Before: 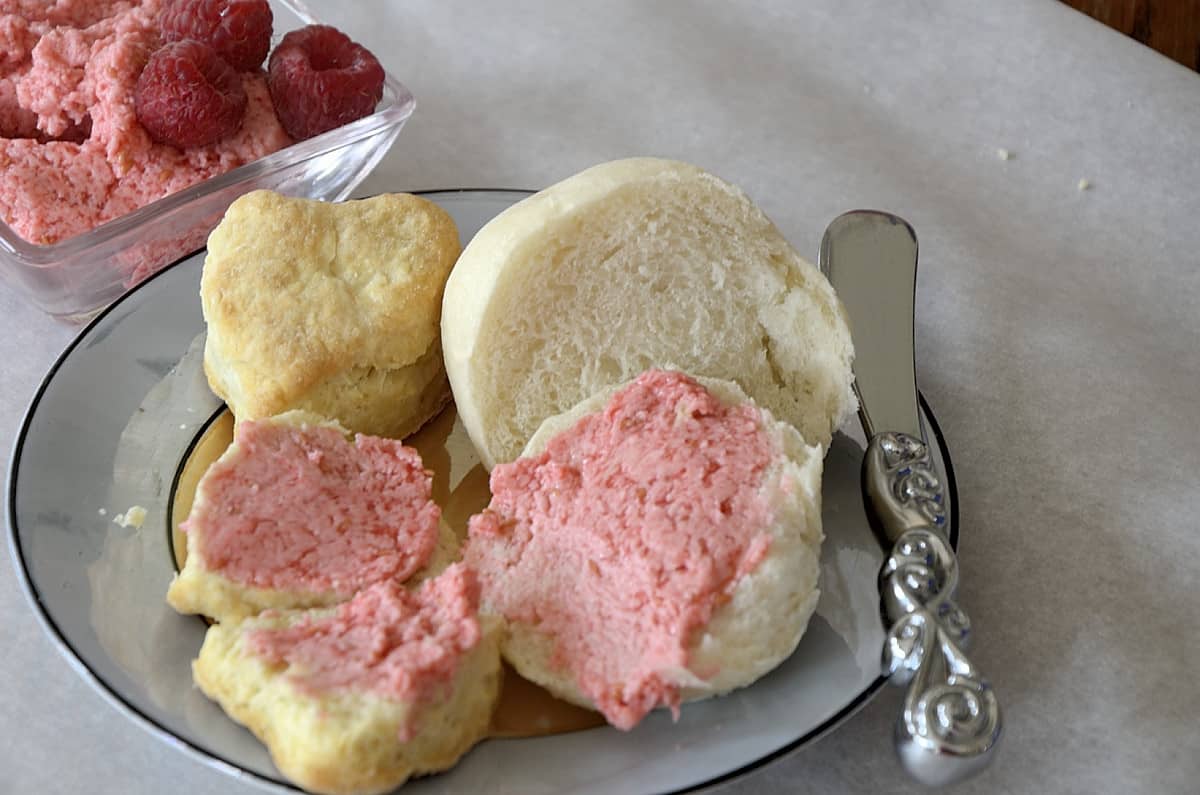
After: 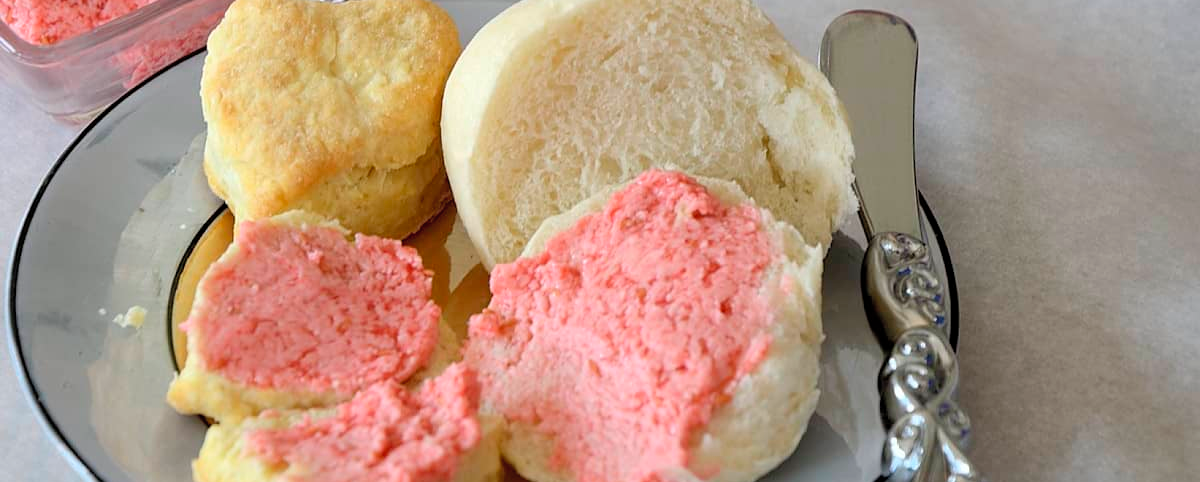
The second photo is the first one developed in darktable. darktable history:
crop and rotate: top 25.357%, bottom 13.942%
contrast brightness saturation: brightness 0.09, saturation 0.19
